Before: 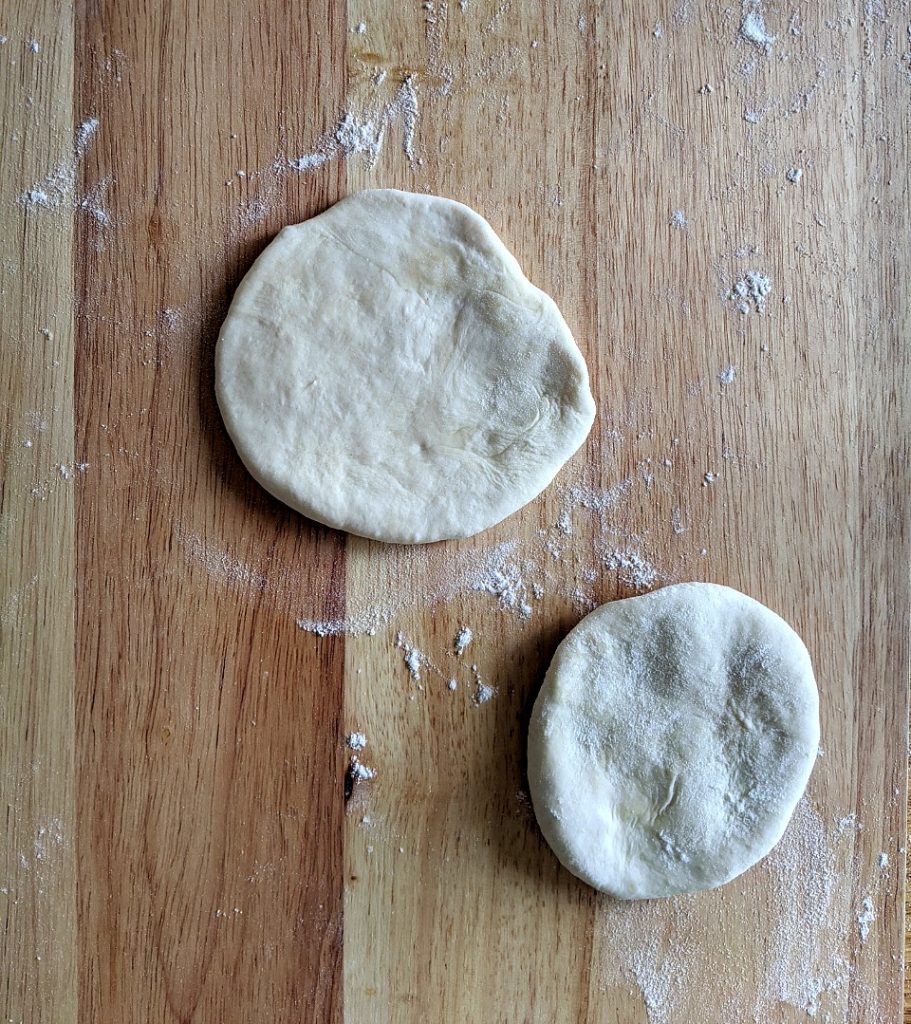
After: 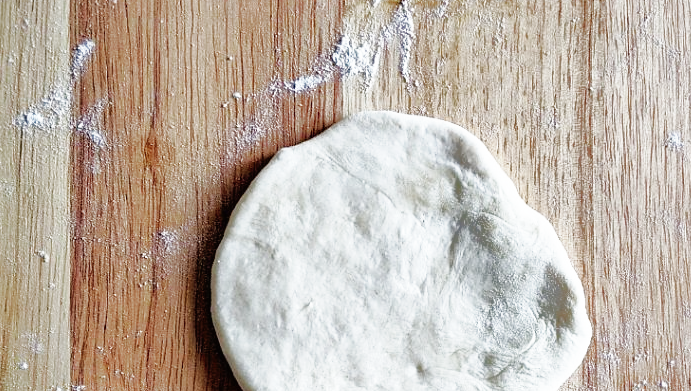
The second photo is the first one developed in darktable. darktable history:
crop: left 0.531%, top 7.633%, right 23.542%, bottom 54.152%
shadows and highlights: highlights -59.86, highlights color adjustment 0.285%
base curve: curves: ch0 [(0, 0) (0.007, 0.004) (0.027, 0.03) (0.046, 0.07) (0.207, 0.54) (0.442, 0.872) (0.673, 0.972) (1, 1)], preserve colors none
